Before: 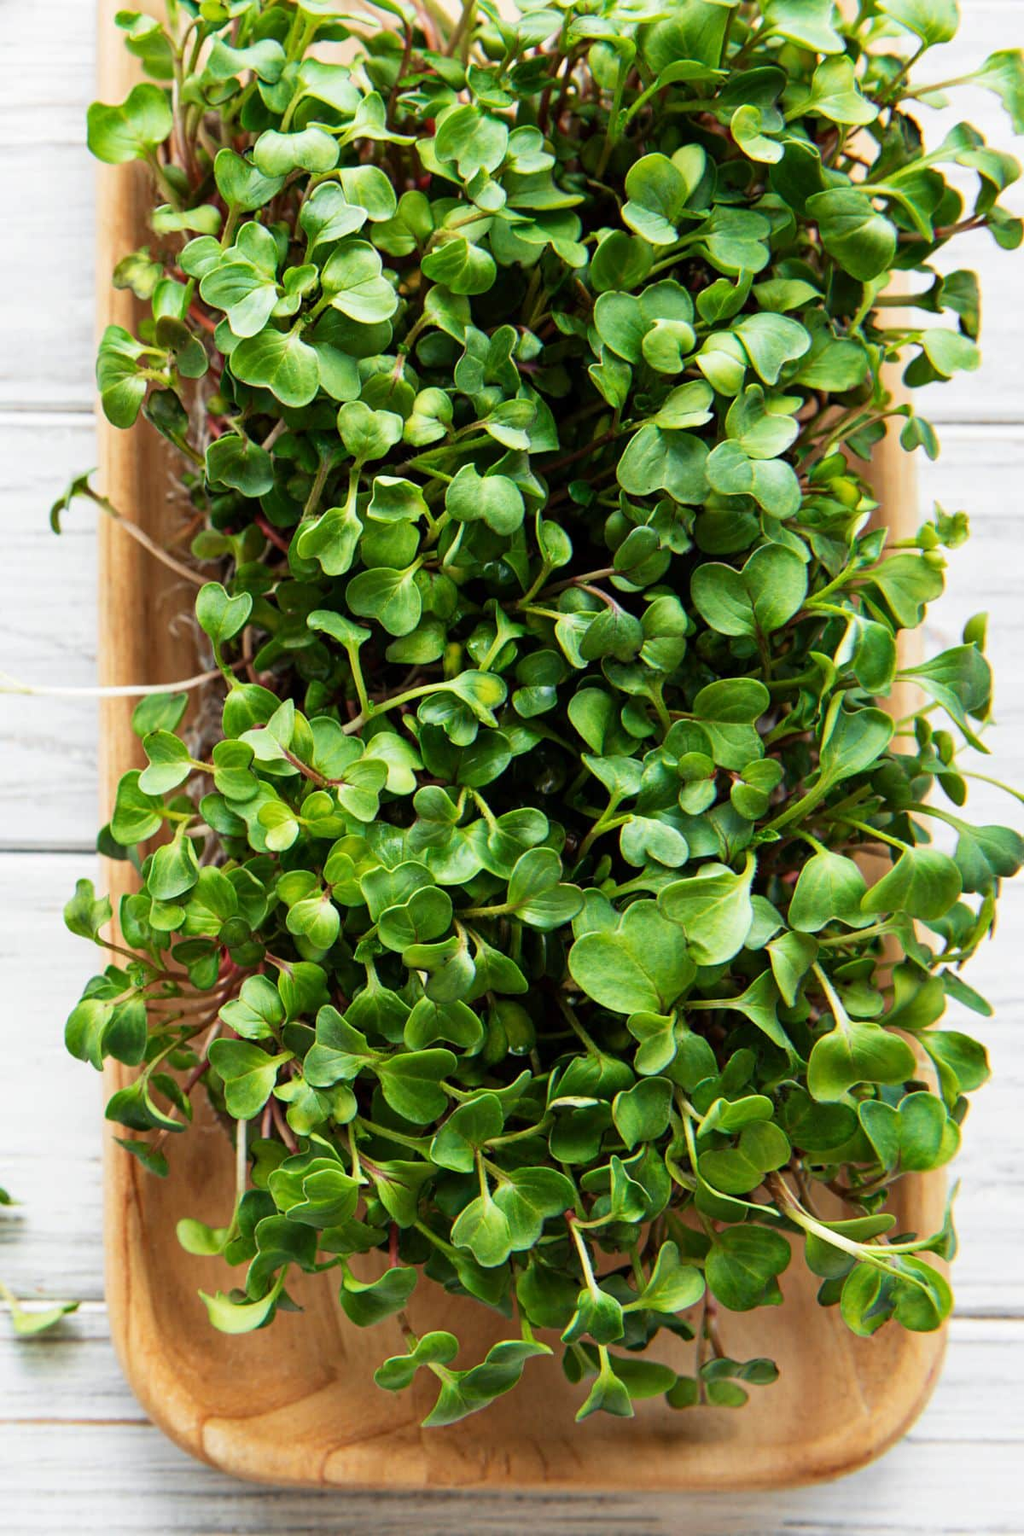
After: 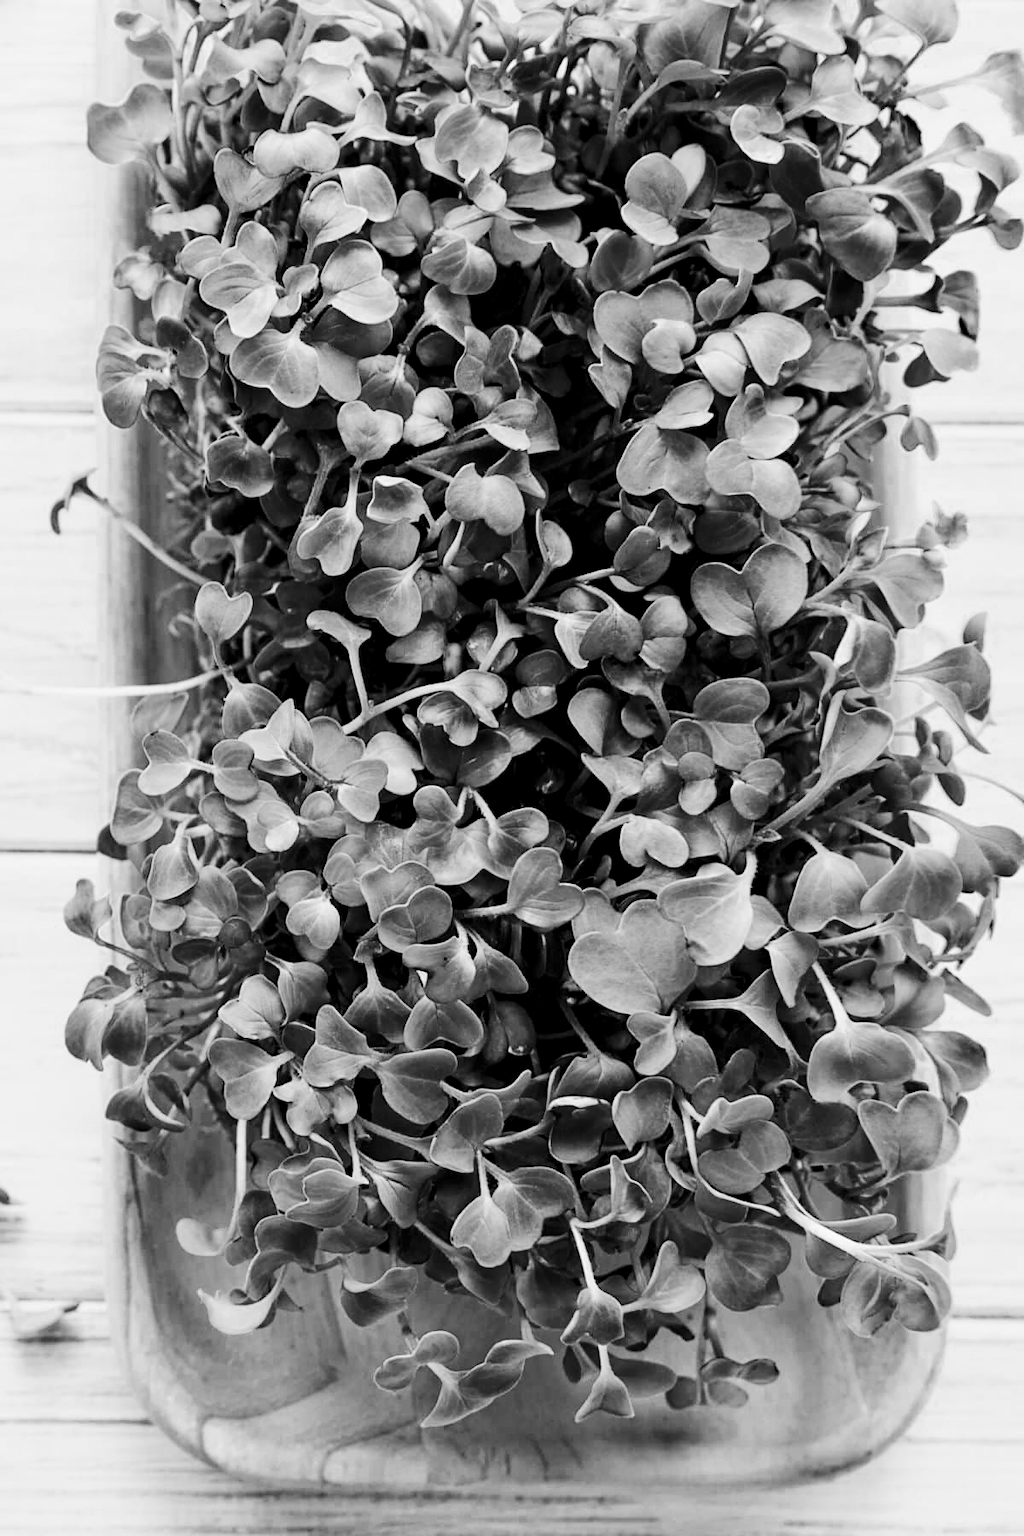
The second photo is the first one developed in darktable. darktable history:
color balance rgb: shadows lift › chroma 1%, shadows lift › hue 113°, highlights gain › chroma 0.2%, highlights gain › hue 333°, perceptual saturation grading › global saturation 20%, perceptual saturation grading › highlights -50%, perceptual saturation grading › shadows 25%, contrast -10%
denoise (profiled): strength 1.2, preserve shadows 0, a [-1, 0, 0], y [[0.5 ×7] ×4, [0 ×7], [0.5 ×7]], compensate highlight preservation false
monochrome: on, module defaults
sharpen: amount 0.2
rgb curve: curves: ch0 [(0, 0) (0.21, 0.15) (0.24, 0.21) (0.5, 0.75) (0.75, 0.96) (0.89, 0.99) (1, 1)]; ch1 [(0, 0.02) (0.21, 0.13) (0.25, 0.2) (0.5, 0.67) (0.75, 0.9) (0.89, 0.97) (1, 1)]; ch2 [(0, 0.02) (0.21, 0.13) (0.25, 0.2) (0.5, 0.67) (0.75, 0.9) (0.89, 0.97) (1, 1)], compensate middle gray true | blend: blend mode normal, opacity 50%; mask: uniform (no mask)
color zones: curves: ch0 [(0, 0.5) (0.125, 0.4) (0.25, 0.5) (0.375, 0.4) (0.5, 0.4) (0.625, 0.35) (0.75, 0.35) (0.875, 0.5)]; ch1 [(0, 0.35) (0.125, 0.45) (0.25, 0.35) (0.375, 0.35) (0.5, 0.35) (0.625, 0.35) (0.75, 0.45) (0.875, 0.35)]; ch2 [(0, 0.6) (0.125, 0.5) (0.25, 0.5) (0.375, 0.6) (0.5, 0.6) (0.625, 0.5) (0.75, 0.5) (0.875, 0.5)]
contrast equalizer: octaves 7, y [[0.6 ×6], [0.55 ×6], [0 ×6], [0 ×6], [0 ×6]], mix 0.3
